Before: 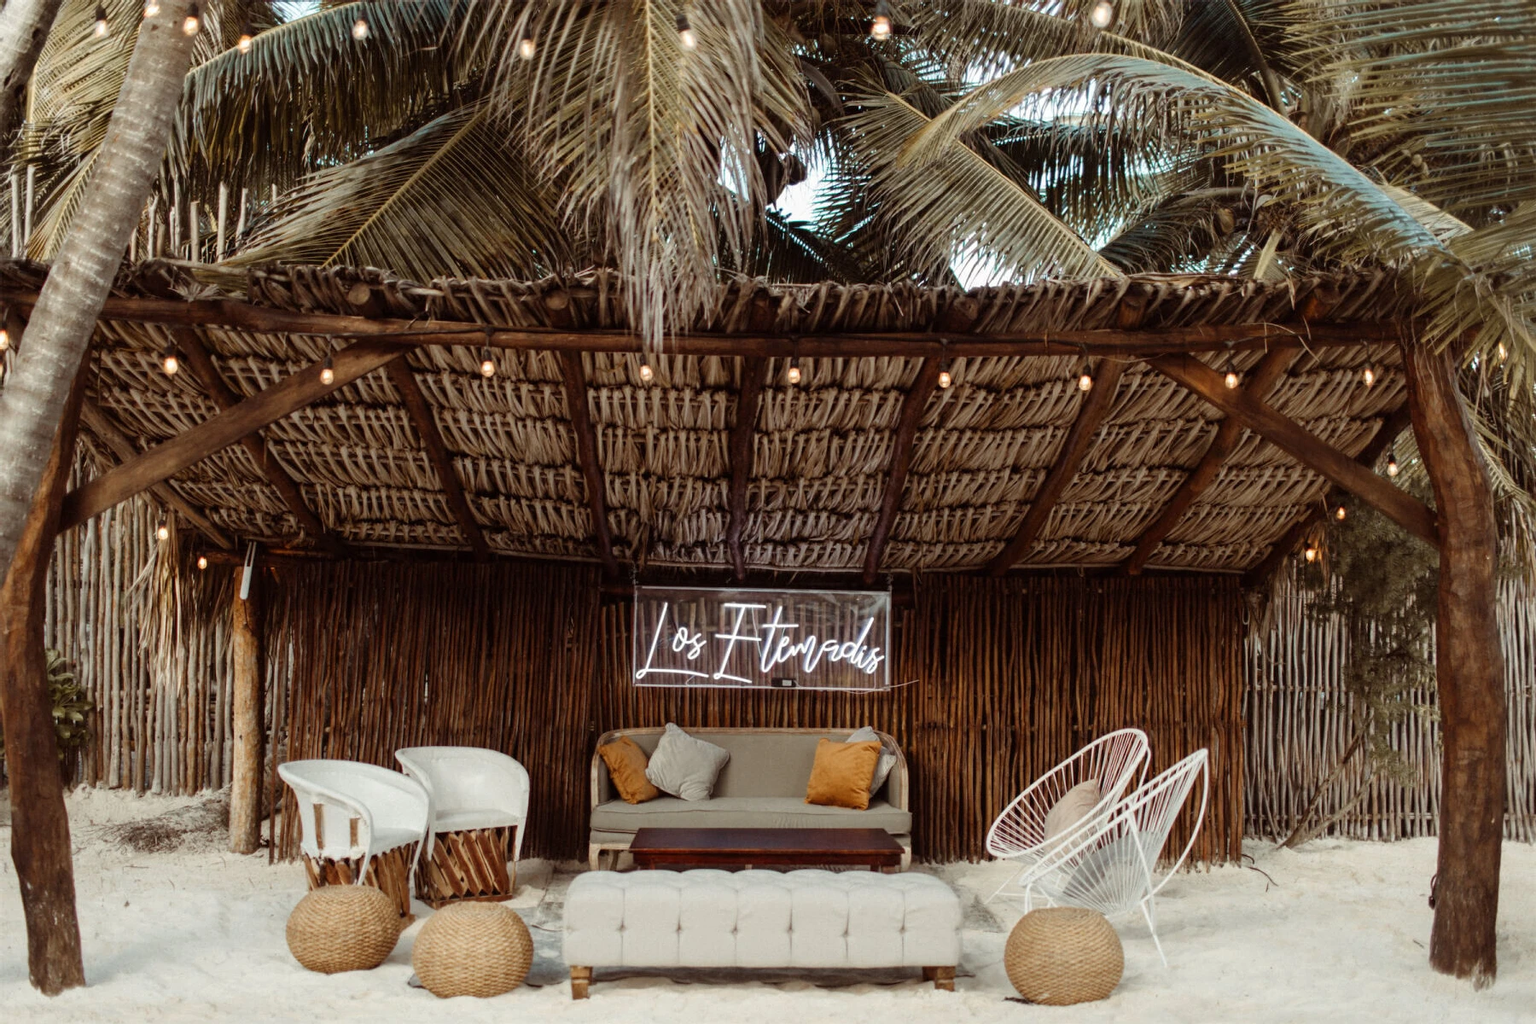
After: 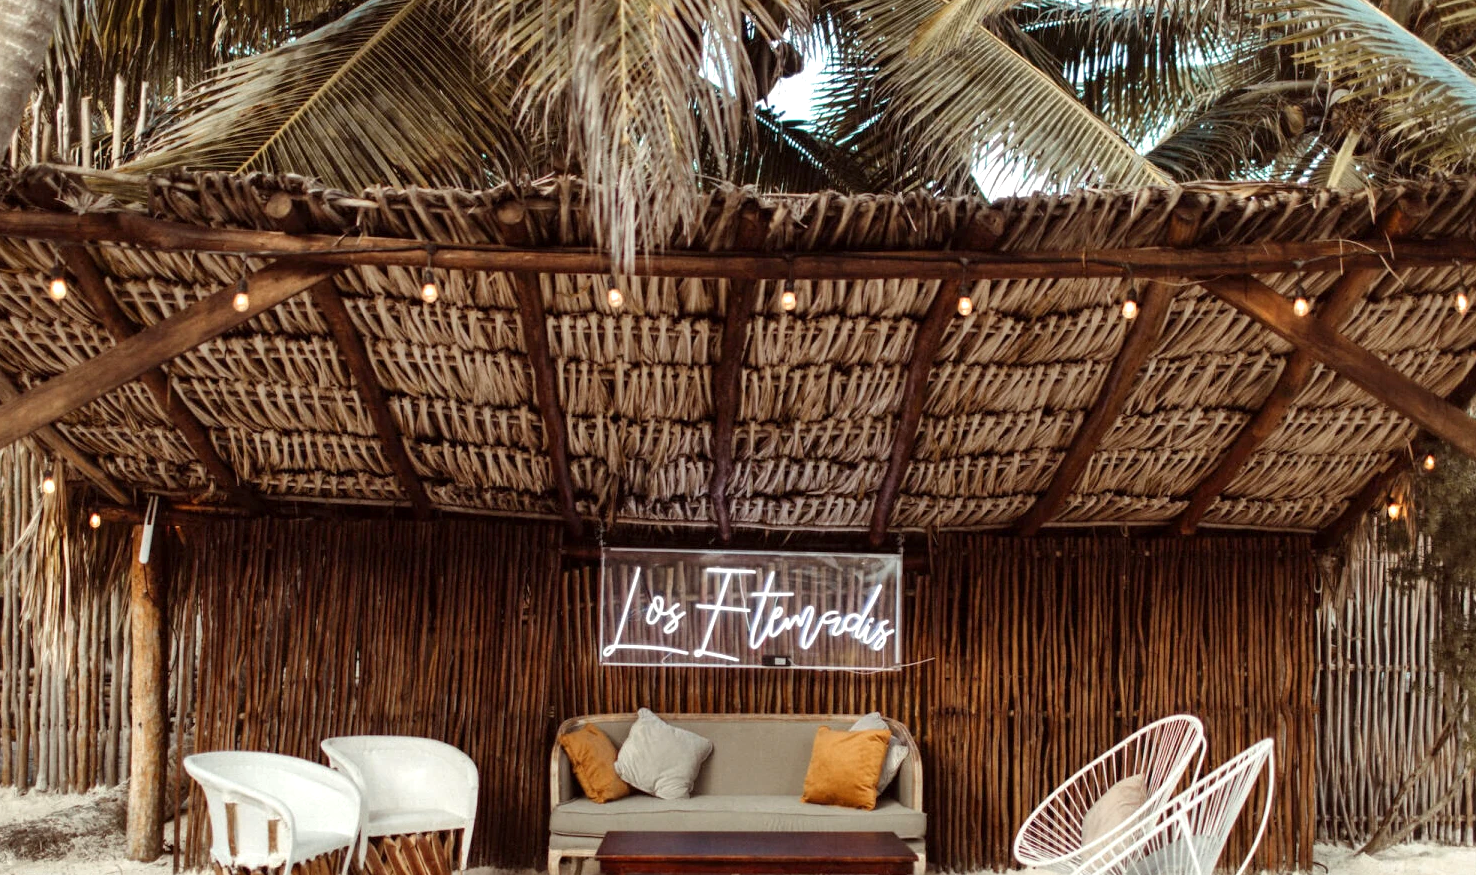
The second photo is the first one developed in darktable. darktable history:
crop: left 7.903%, top 11.639%, right 10.05%, bottom 15.408%
shadows and highlights: shadows 43.84, white point adjustment -1.63, soften with gaussian
exposure: black level correction 0.001, exposure 0.499 EV, compensate highlight preservation false
